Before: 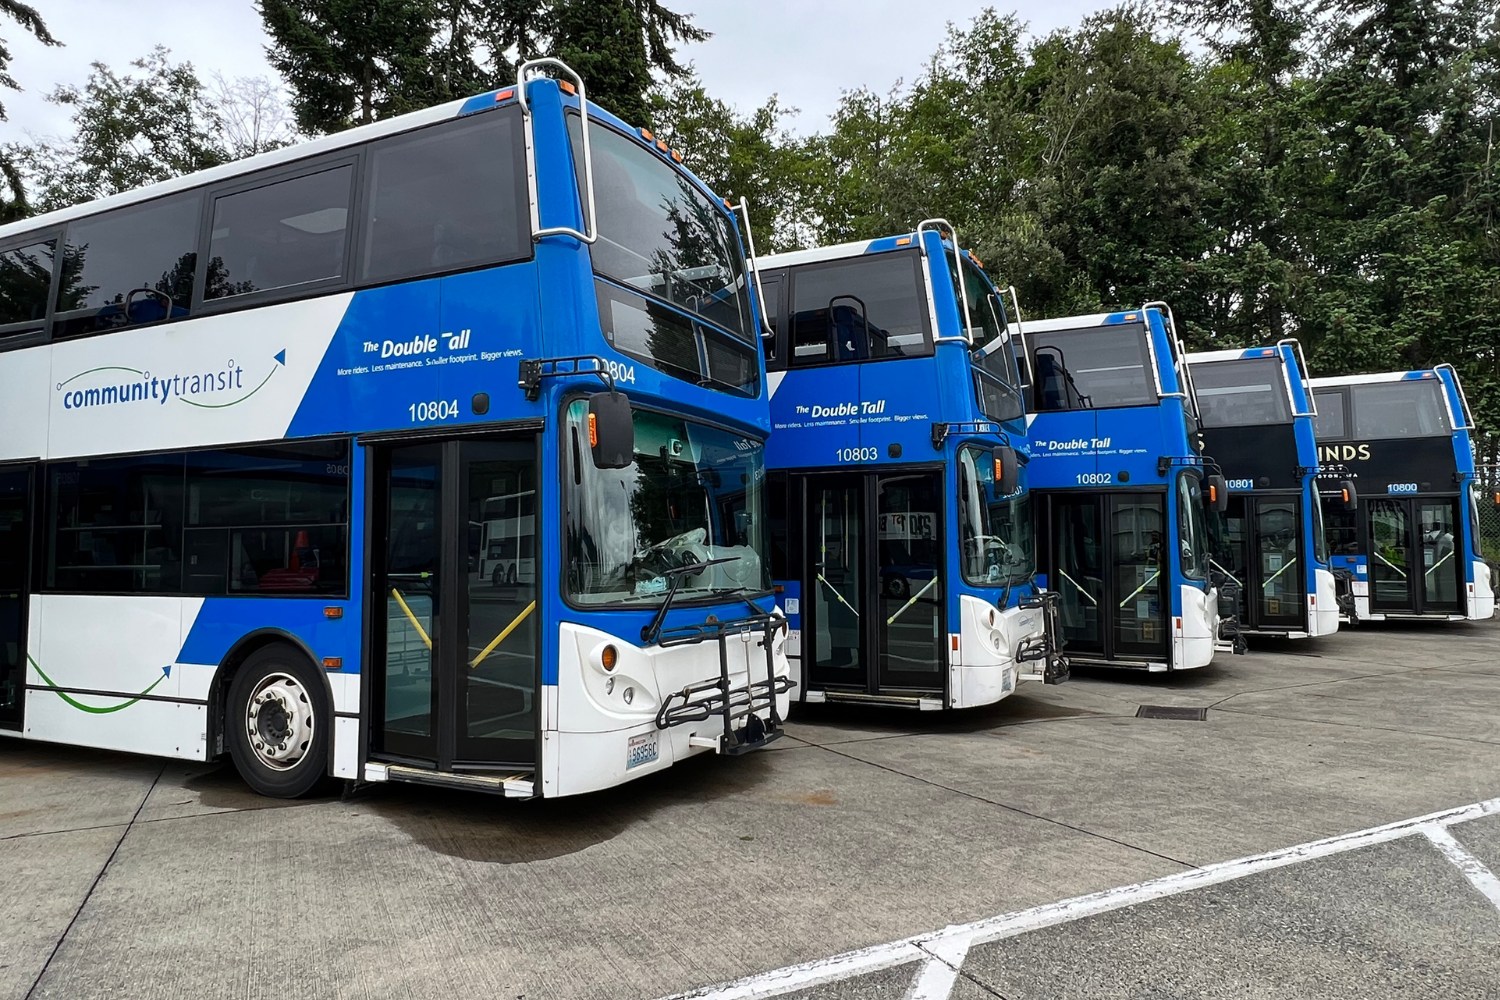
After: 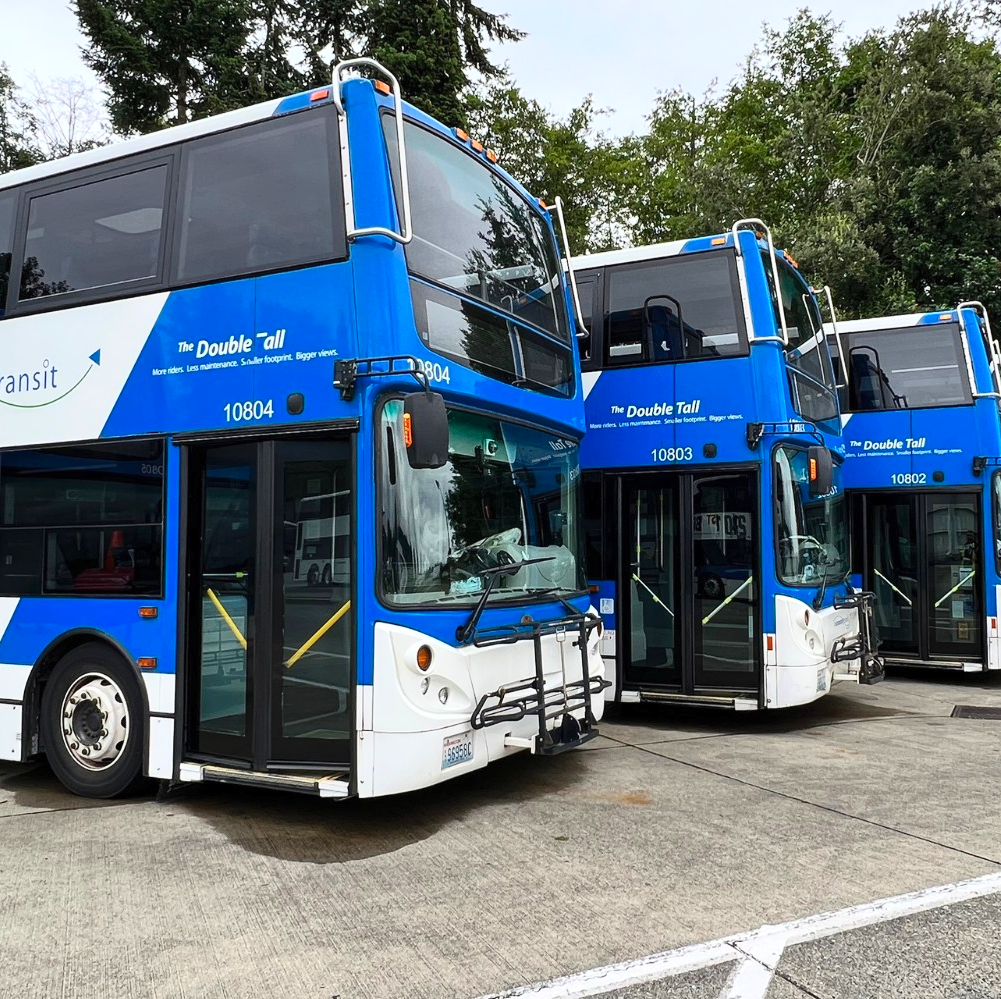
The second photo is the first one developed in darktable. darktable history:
contrast brightness saturation: contrast 0.199, brightness 0.156, saturation 0.229
crop and rotate: left 12.387%, right 20.853%
